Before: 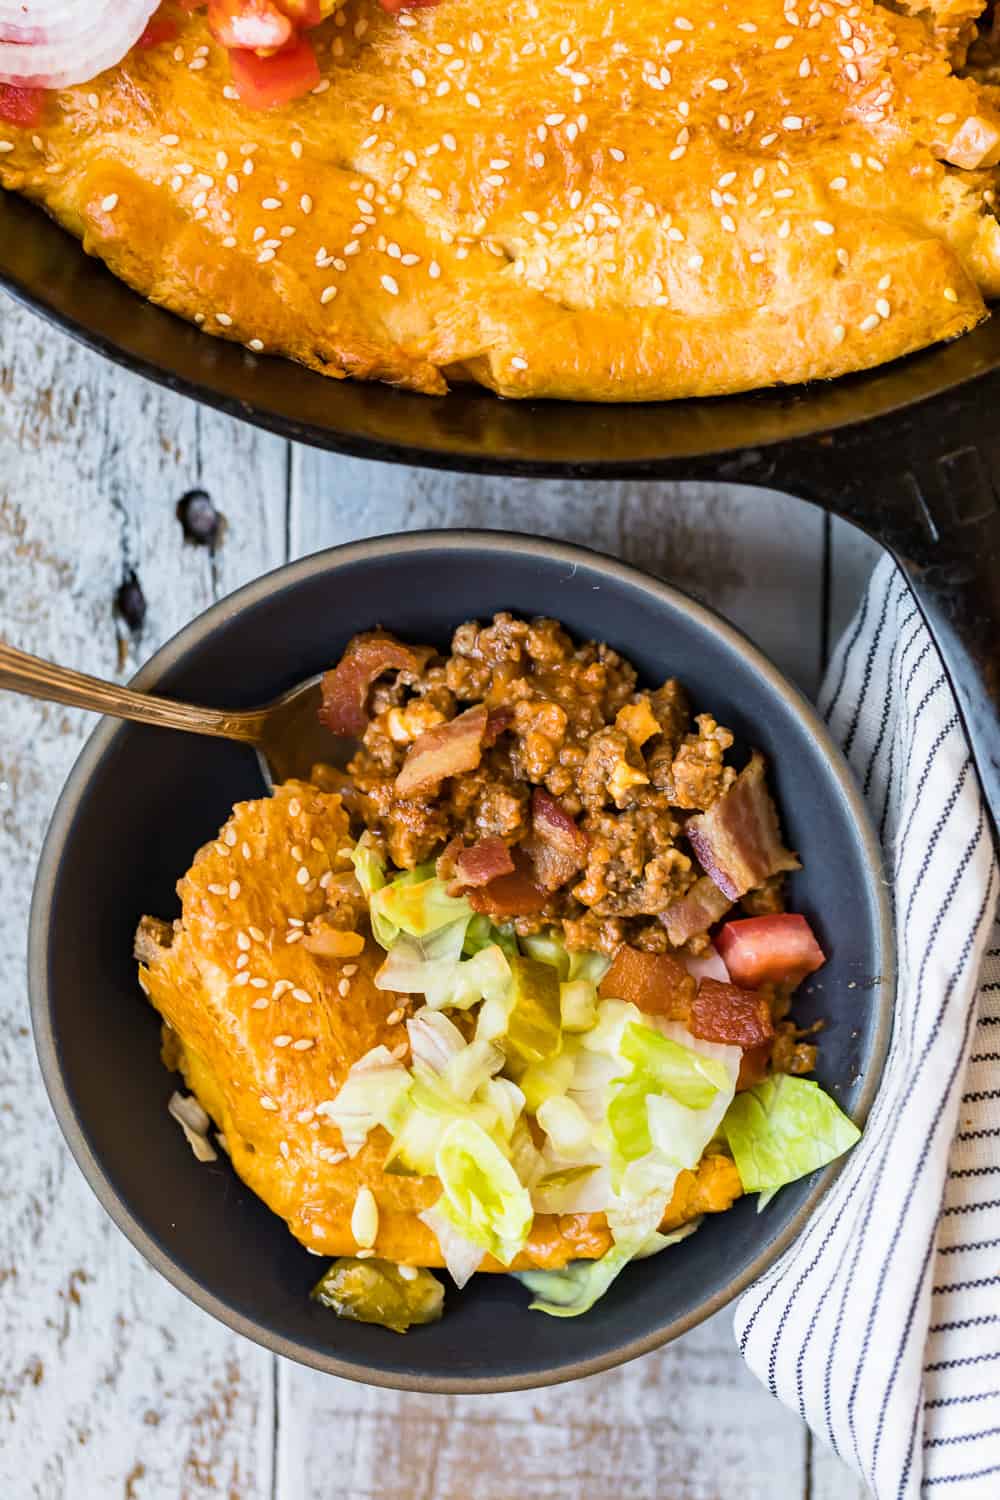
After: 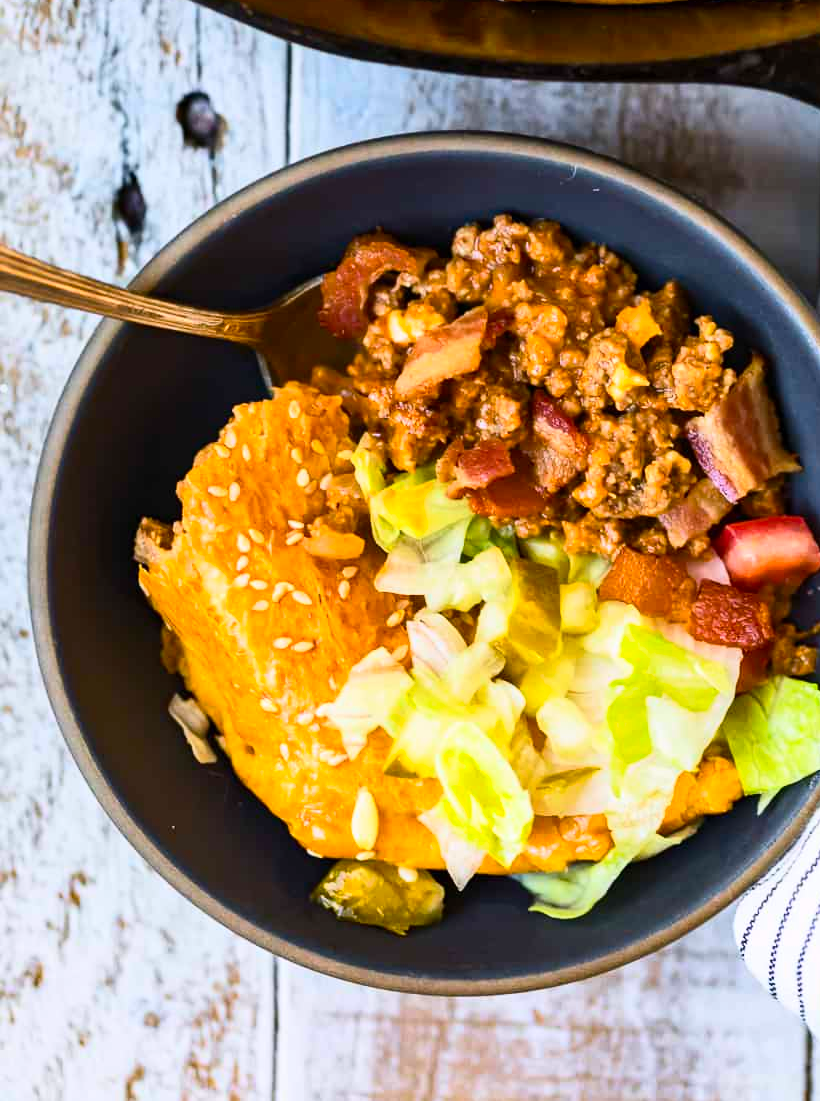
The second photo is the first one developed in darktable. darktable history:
color balance rgb: highlights gain › chroma 0.261%, highlights gain › hue 332.86°, perceptual saturation grading › global saturation -2.367%, perceptual saturation grading › highlights -8.25%, perceptual saturation grading › mid-tones 8.236%, perceptual saturation grading › shadows 3.976%, global vibrance 25.555%
crop: top 26.55%, right 17.94%
base curve: curves: ch0 [(0, 0) (0.303, 0.277) (1, 1)], preserve colors none
contrast brightness saturation: contrast 0.227, brightness 0.113, saturation 0.293
